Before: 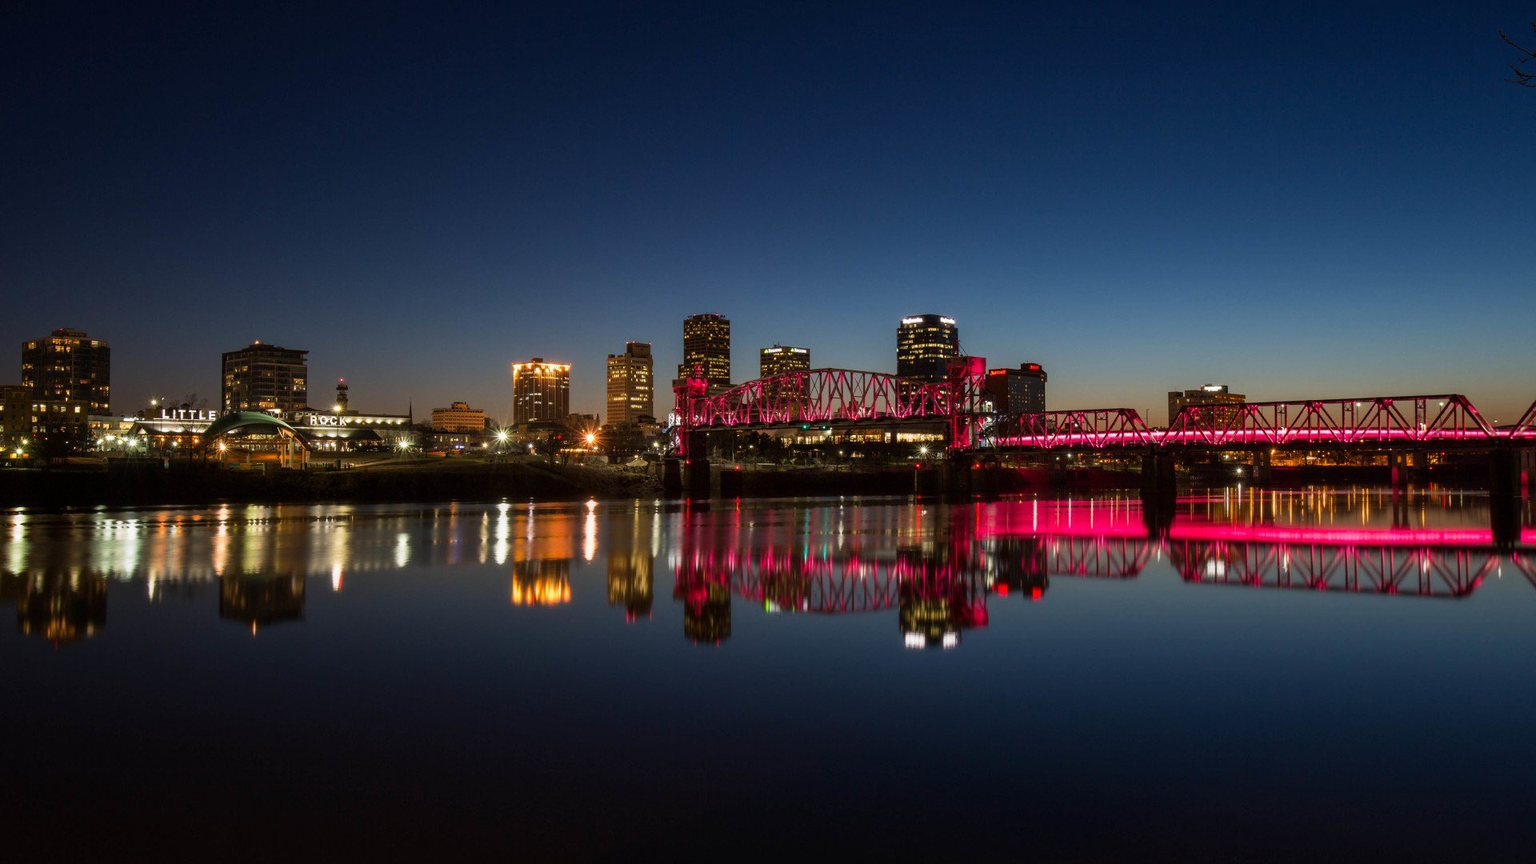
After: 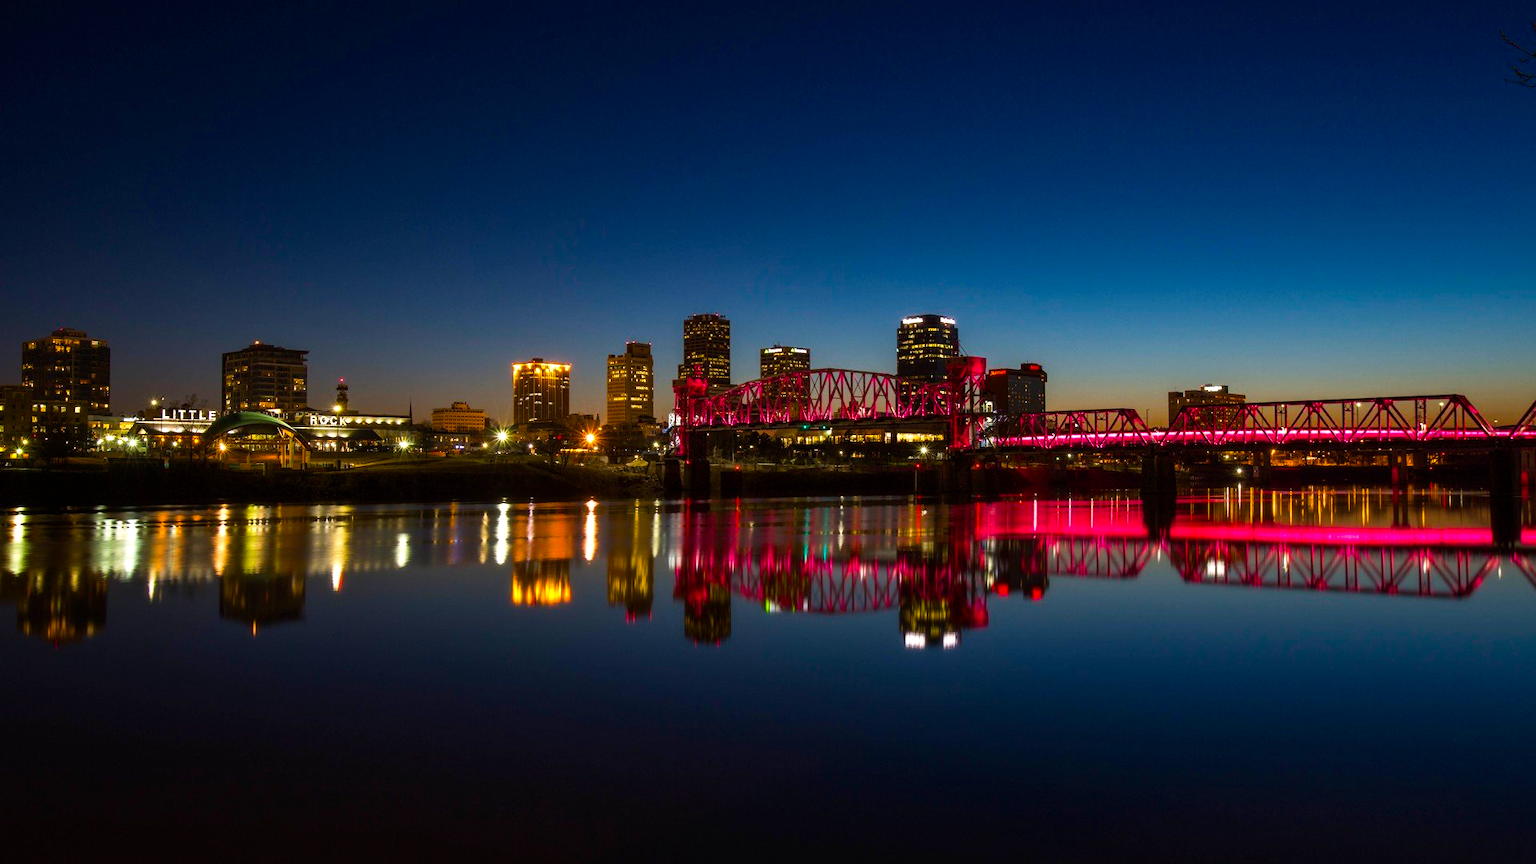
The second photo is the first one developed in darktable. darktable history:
color balance rgb: linear chroma grading › global chroma 15.48%, perceptual saturation grading › global saturation 30.862%, perceptual brilliance grading › highlights 11.023%, perceptual brilliance grading › shadows -10.533%, global vibrance 20%
